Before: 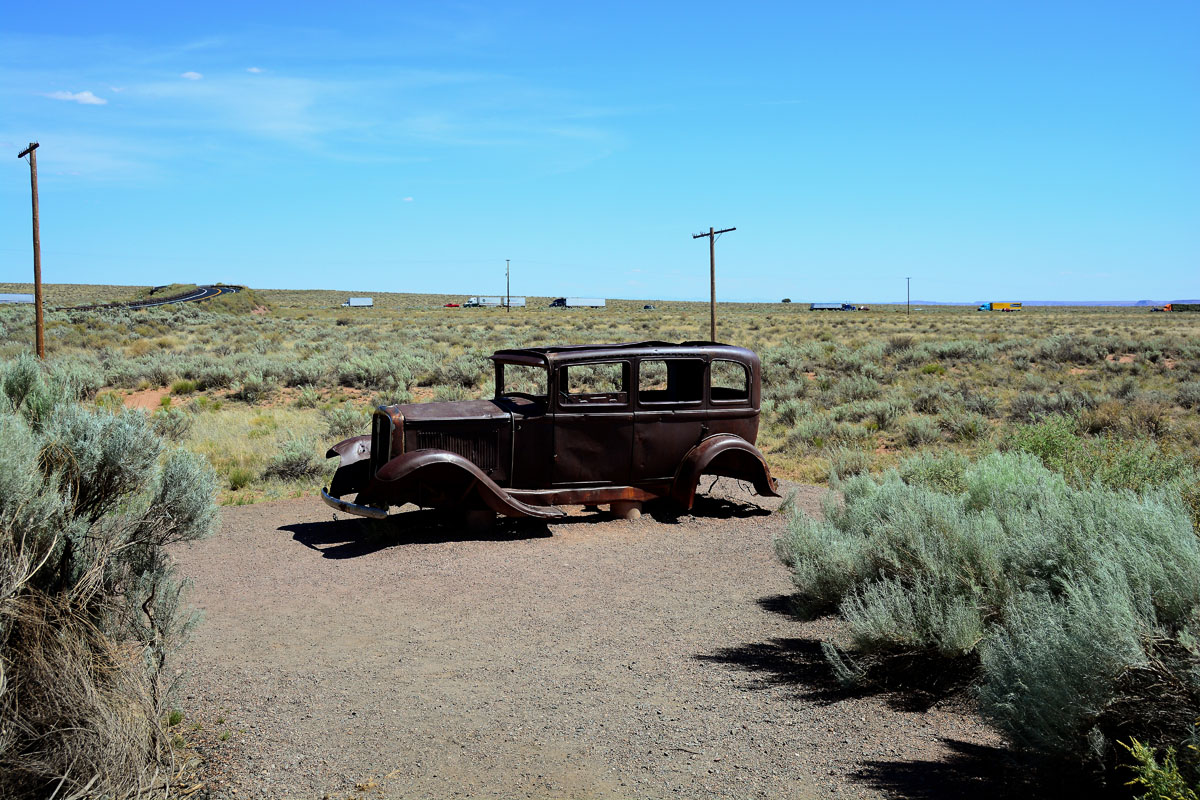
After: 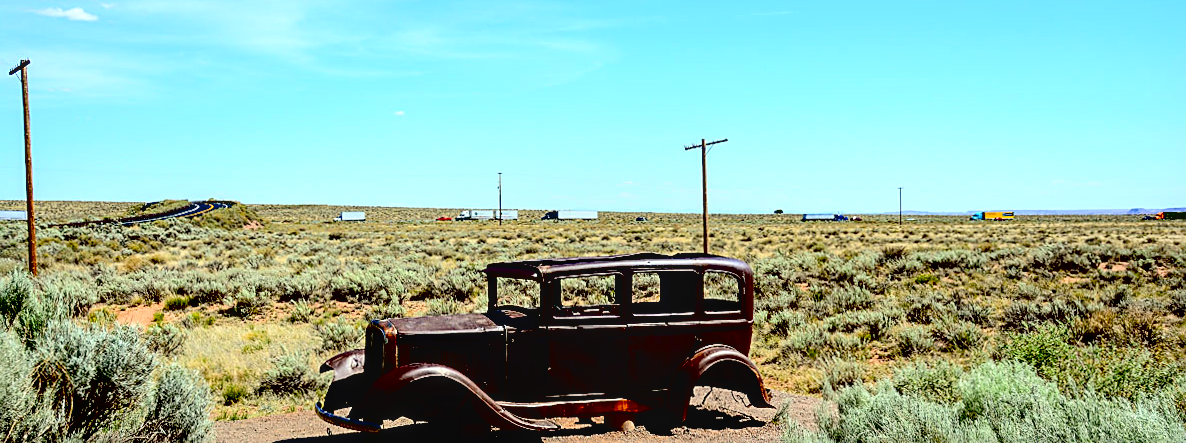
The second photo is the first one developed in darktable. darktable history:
sharpen: on, module defaults
contrast brightness saturation: contrast 0.14, brightness 0.21
local contrast: on, module defaults
exposure: black level correction 0.056, compensate highlight preservation false
white balance: red 1.045, blue 0.932
rotate and perspective: rotation -0.45°, automatic cropping original format, crop left 0.008, crop right 0.992, crop top 0.012, crop bottom 0.988
crop and rotate: top 10.605%, bottom 33.274%
tone equalizer: -8 EV -0.417 EV, -7 EV -0.389 EV, -6 EV -0.333 EV, -5 EV -0.222 EV, -3 EV 0.222 EV, -2 EV 0.333 EV, -1 EV 0.389 EV, +0 EV 0.417 EV, edges refinement/feathering 500, mask exposure compensation -1.25 EV, preserve details no
